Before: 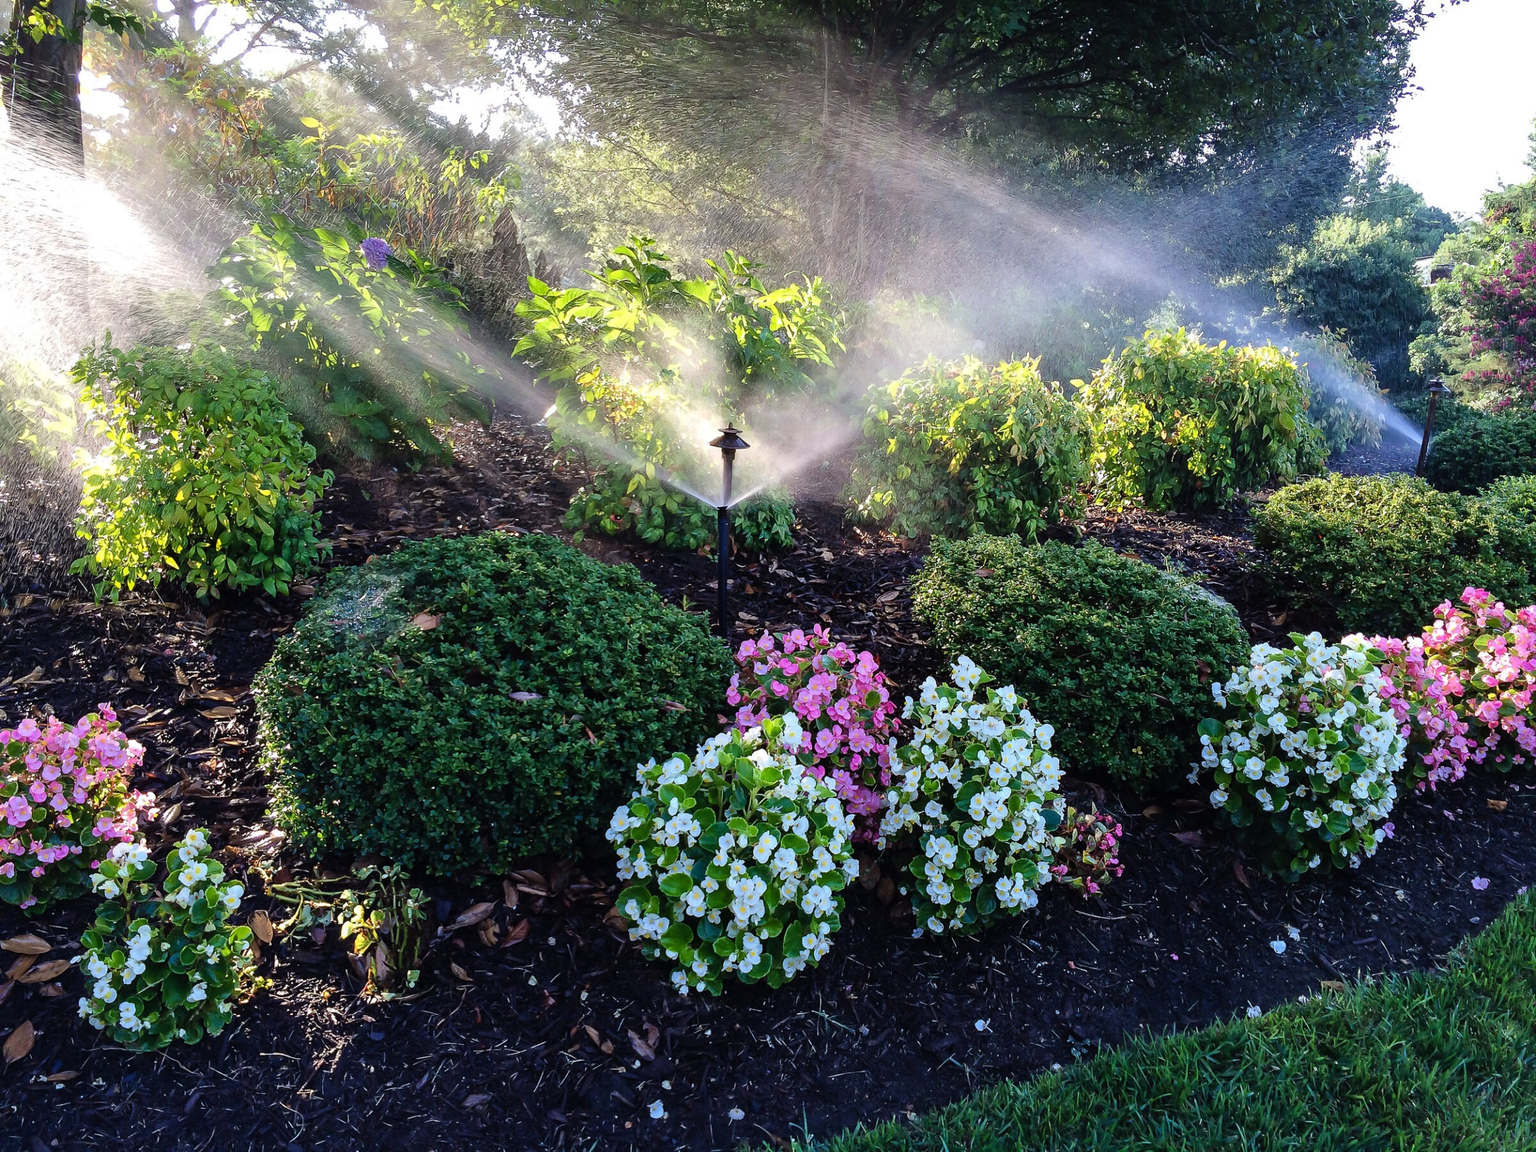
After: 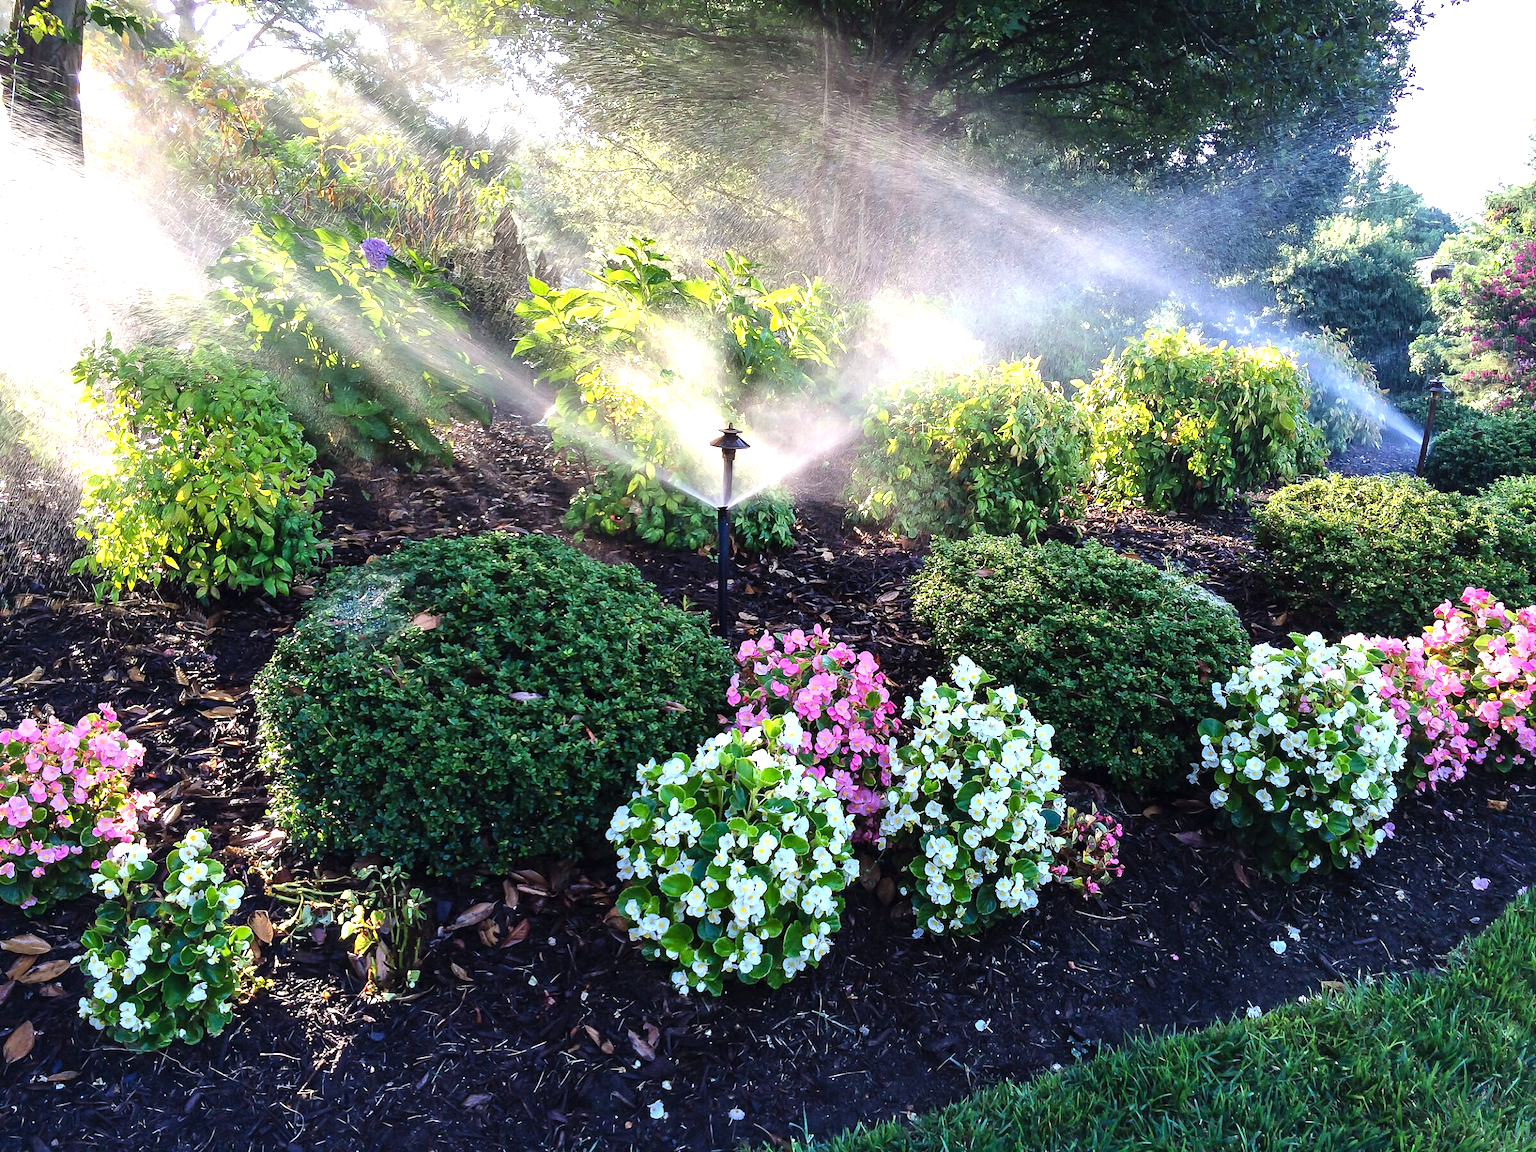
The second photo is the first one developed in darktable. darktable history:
exposure: exposure 0.766 EV, compensate highlight preservation false
